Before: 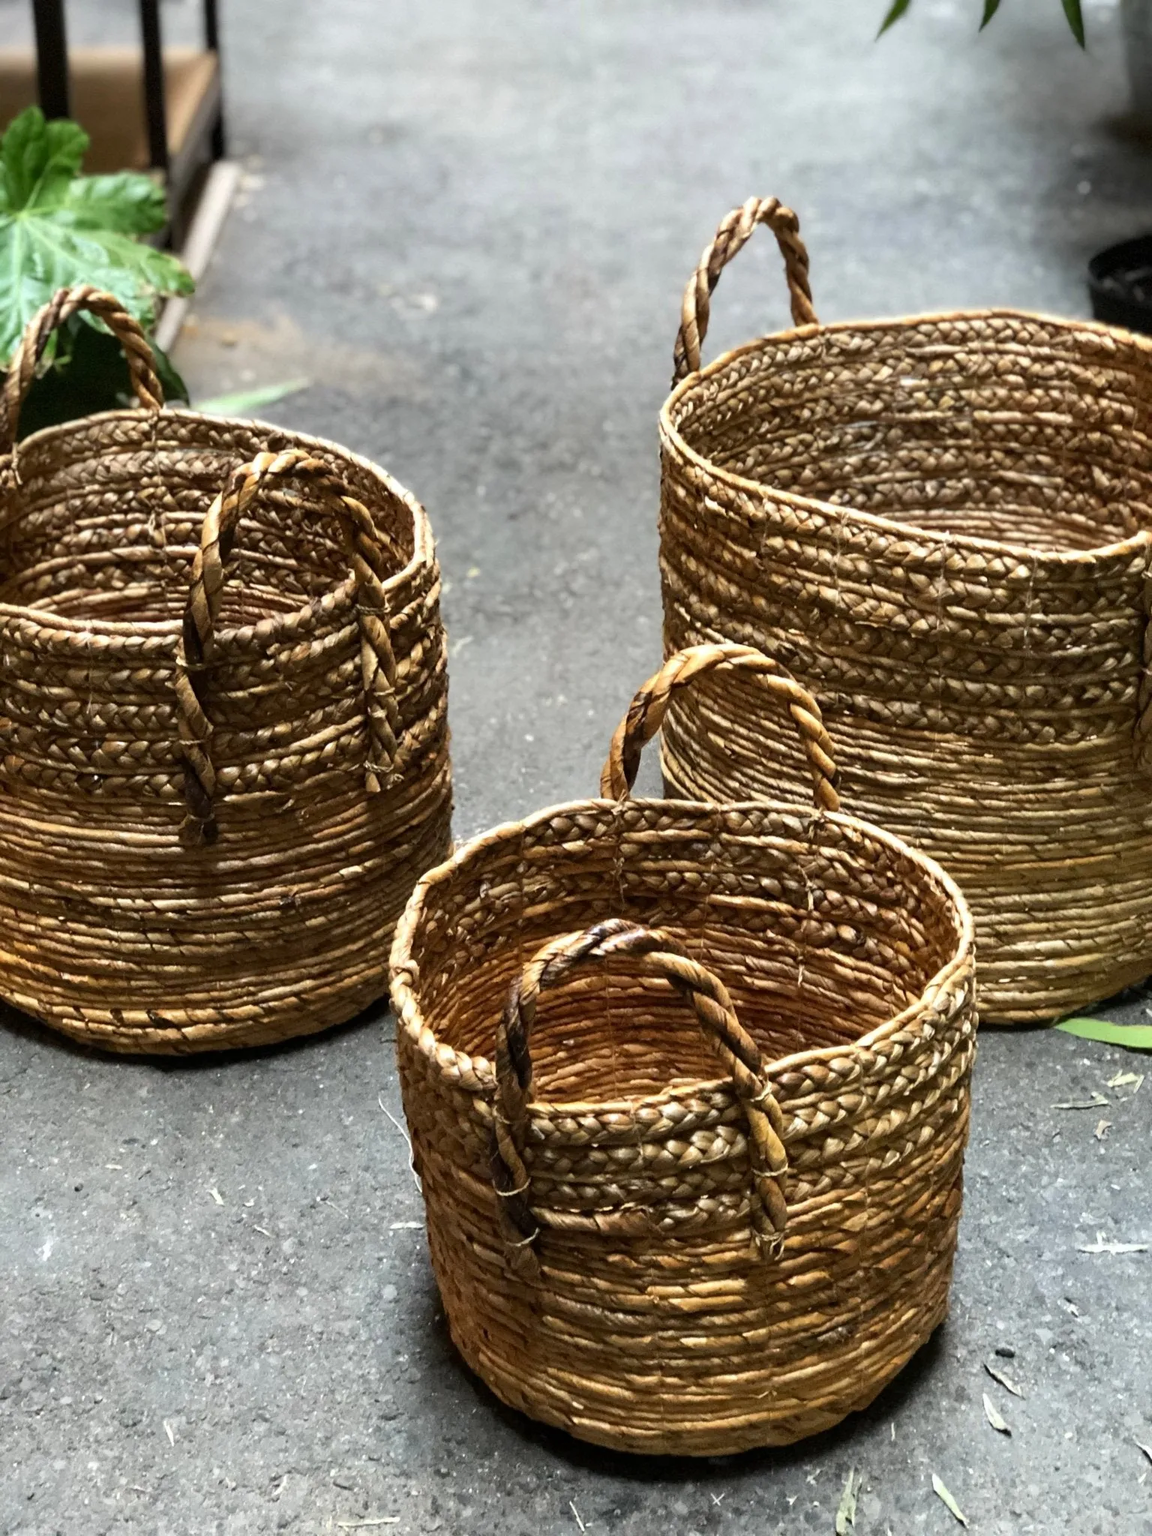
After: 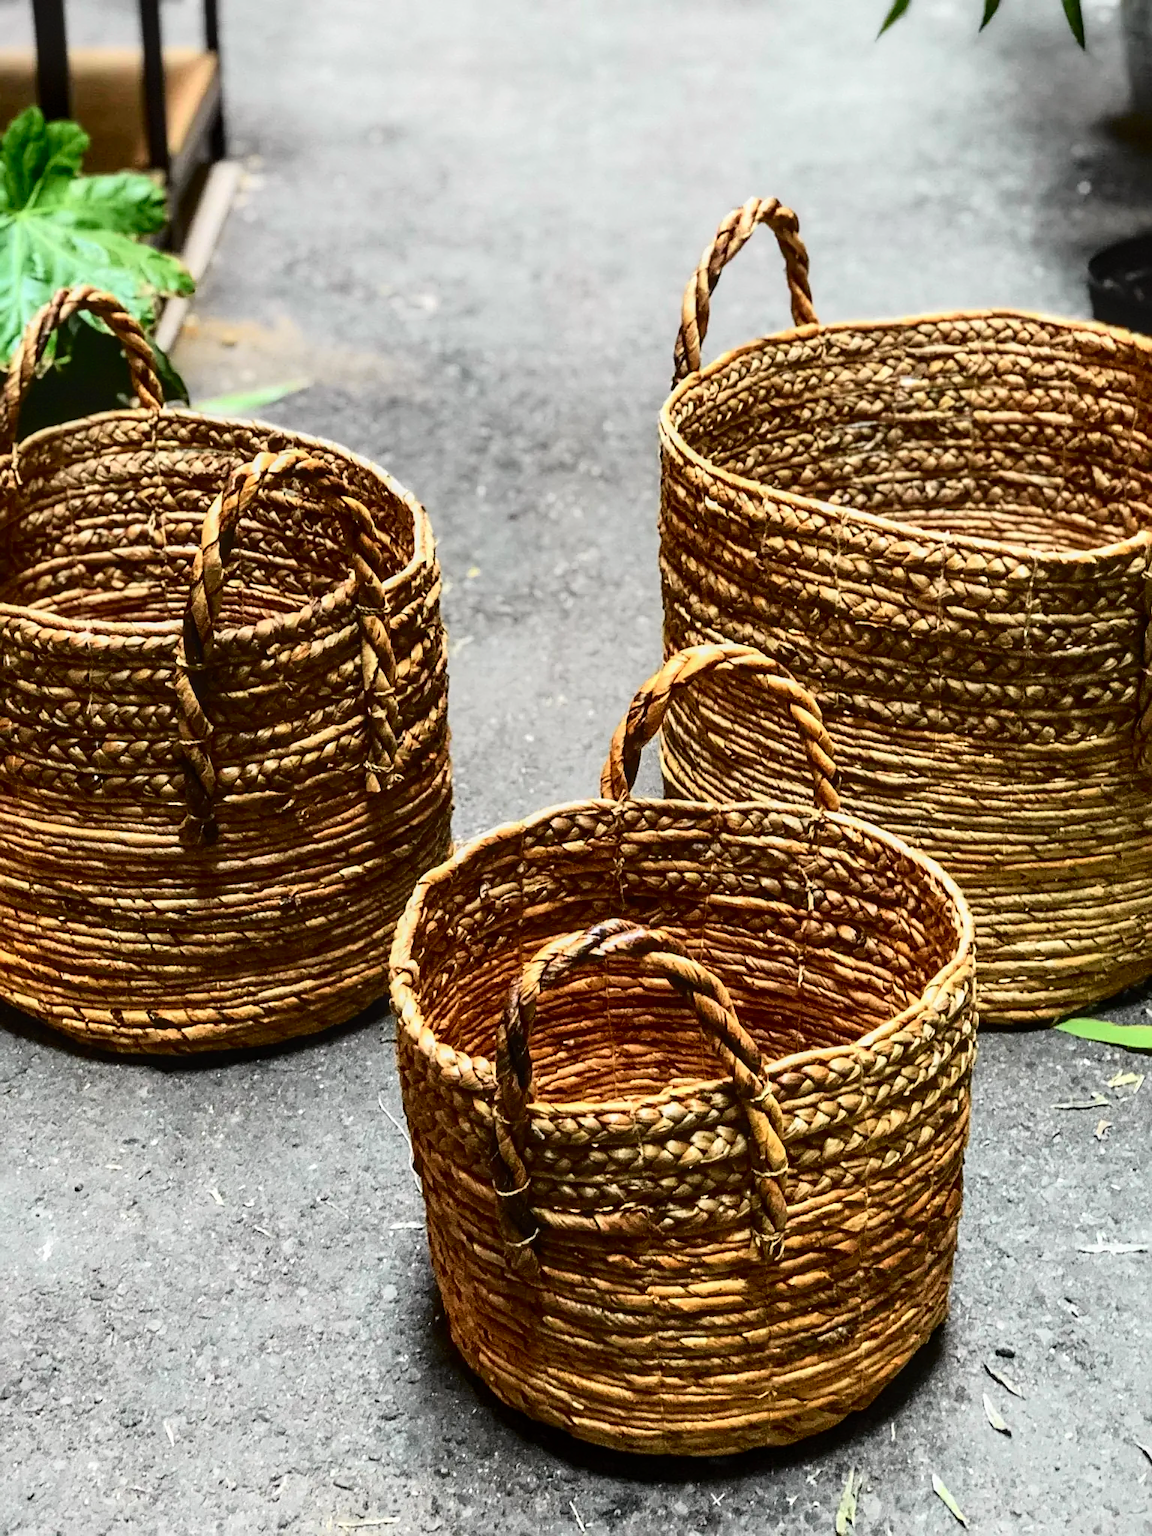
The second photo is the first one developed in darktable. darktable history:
tone curve: curves: ch0 [(0, 0.014) (0.17, 0.099) (0.398, 0.423) (0.725, 0.828) (0.872, 0.918) (1, 0.981)]; ch1 [(0, 0) (0.402, 0.36) (0.489, 0.491) (0.5, 0.503) (0.515, 0.52) (0.545, 0.572) (0.615, 0.662) (0.701, 0.725) (1, 1)]; ch2 [(0, 0) (0.42, 0.458) (0.485, 0.499) (0.503, 0.503) (0.531, 0.542) (0.561, 0.594) (0.644, 0.694) (0.717, 0.753) (1, 0.991)], color space Lab, independent channels
local contrast: on, module defaults
sharpen: on, module defaults
